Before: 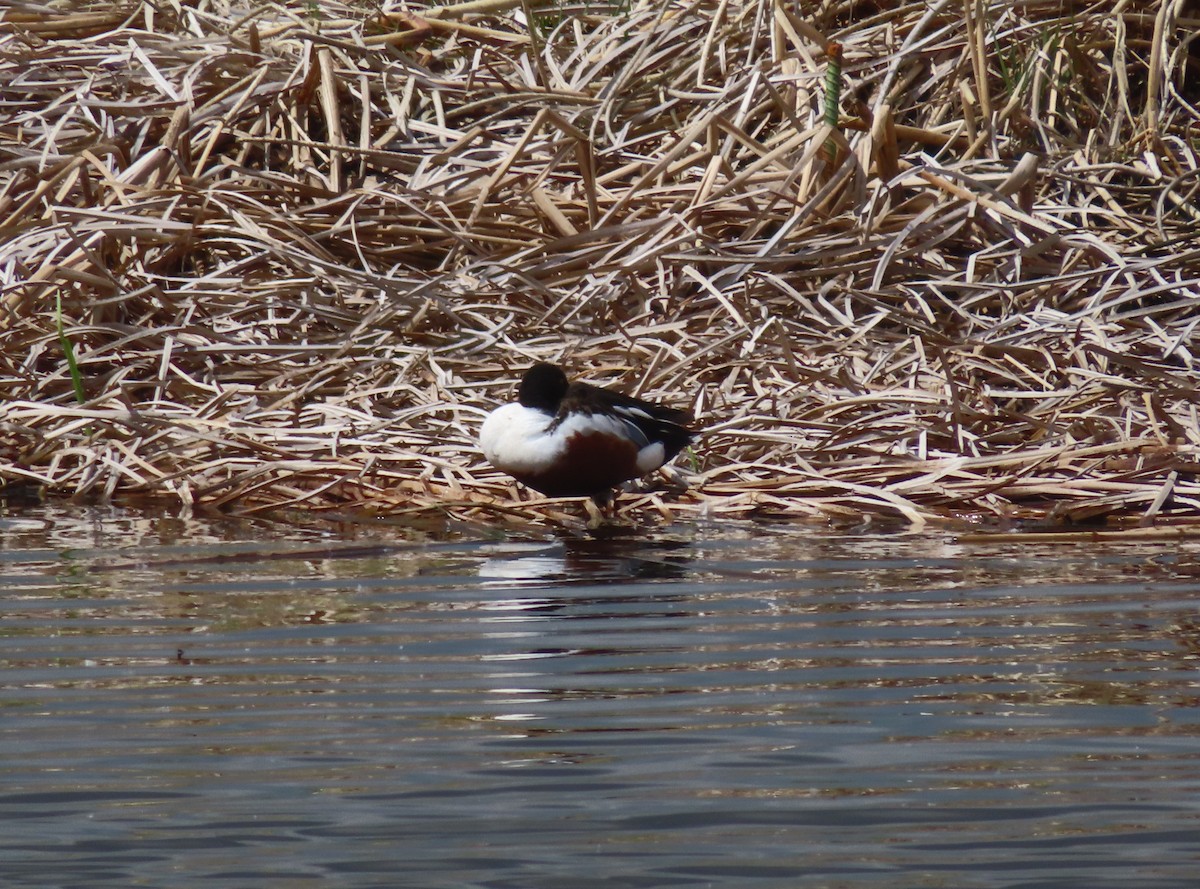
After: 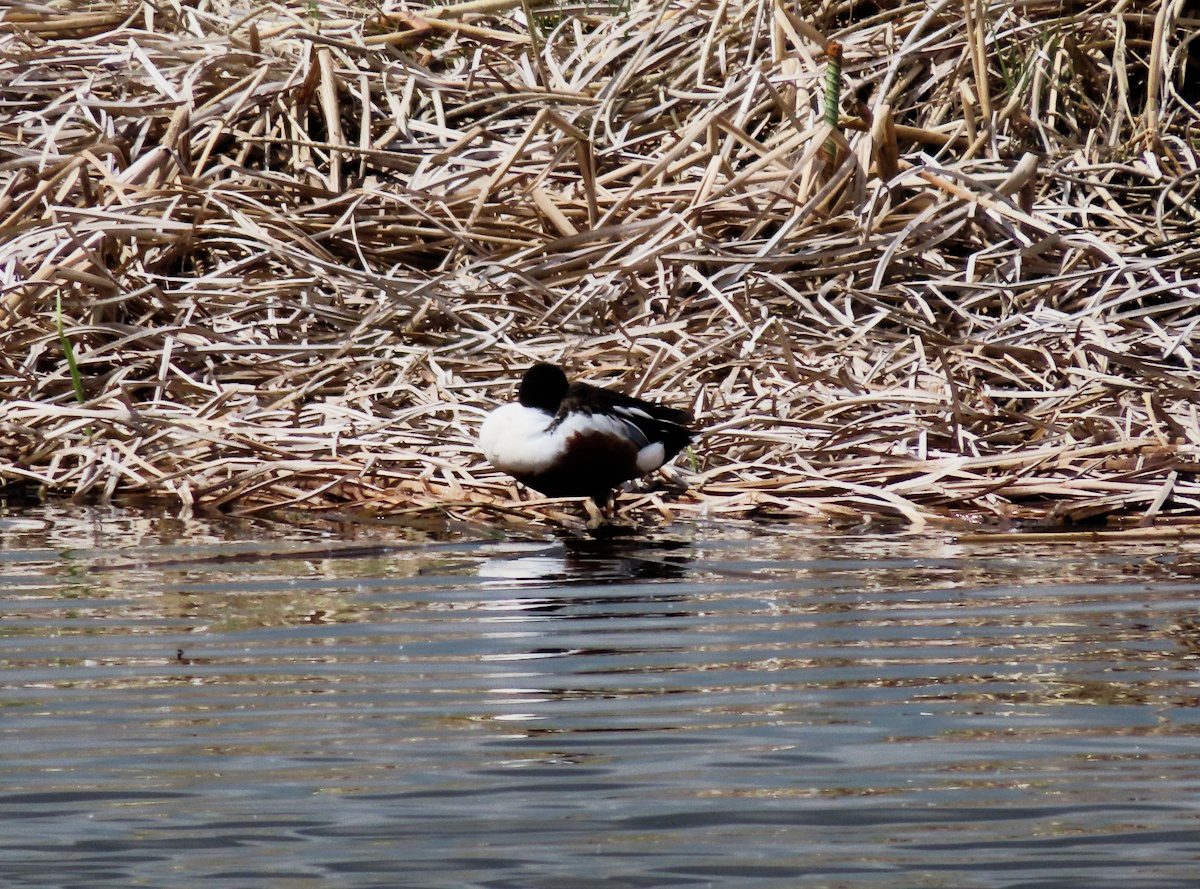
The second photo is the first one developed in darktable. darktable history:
exposure: exposure 0.646 EV, compensate highlight preservation false
color zones: curves: ch2 [(0, 0.5) (0.143, 0.5) (0.286, 0.489) (0.415, 0.421) (0.571, 0.5) (0.714, 0.5) (0.857, 0.5) (1, 0.5)]
filmic rgb: black relative exposure -5.08 EV, white relative exposure 3.98 EV, threshold 3.03 EV, hardness 2.9, contrast 1.203, highlights saturation mix -28.61%, enable highlight reconstruction true
